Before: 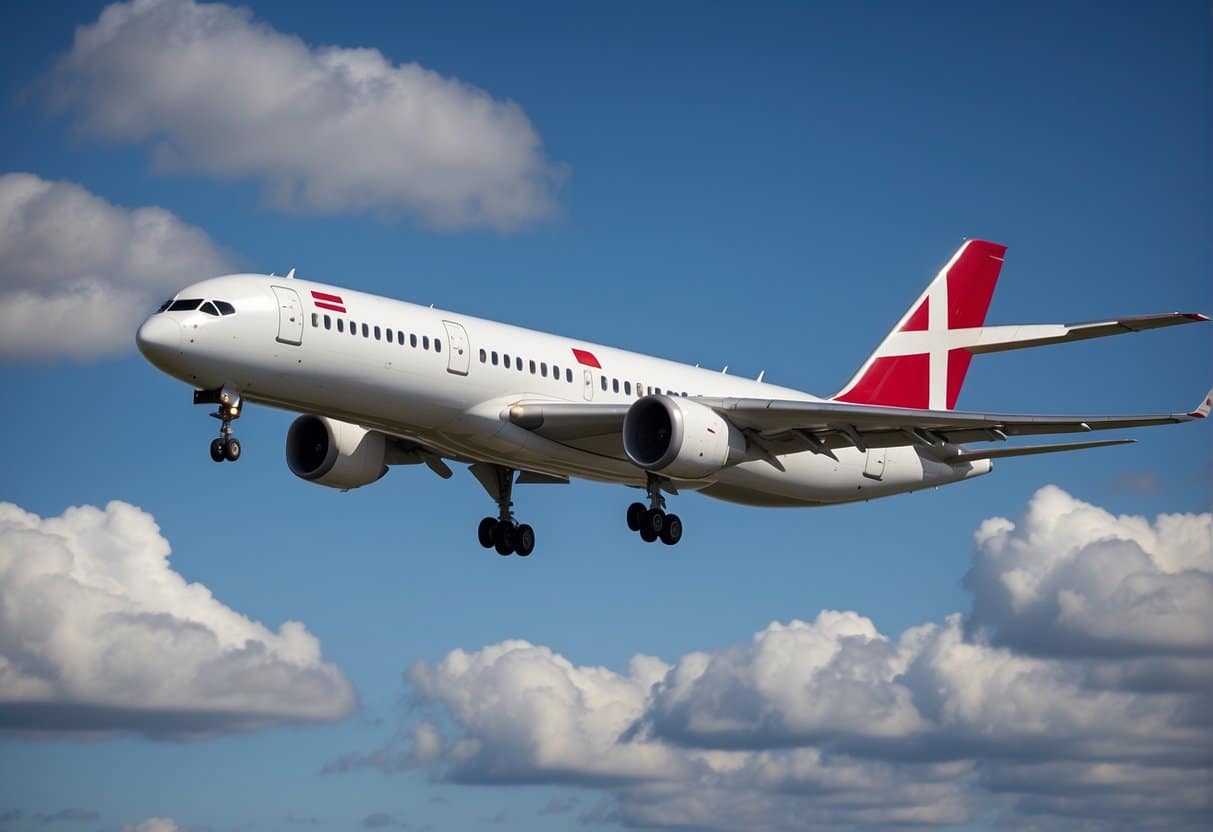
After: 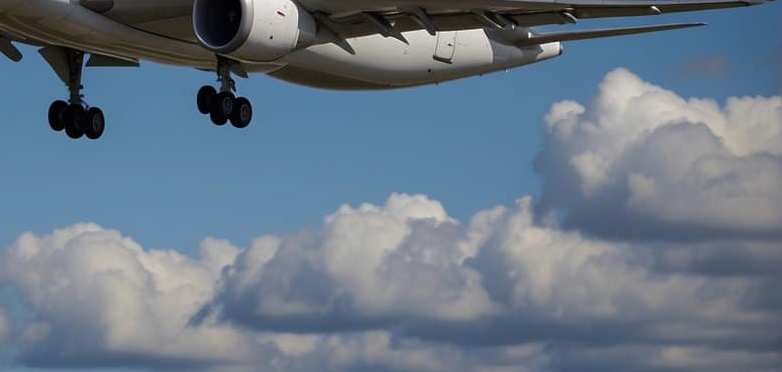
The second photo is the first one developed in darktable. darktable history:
crop and rotate: left 35.509%, top 50.238%, bottom 4.934%
rgb curve: curves: ch0 [(0, 0) (0.175, 0.154) (0.785, 0.663) (1, 1)]
